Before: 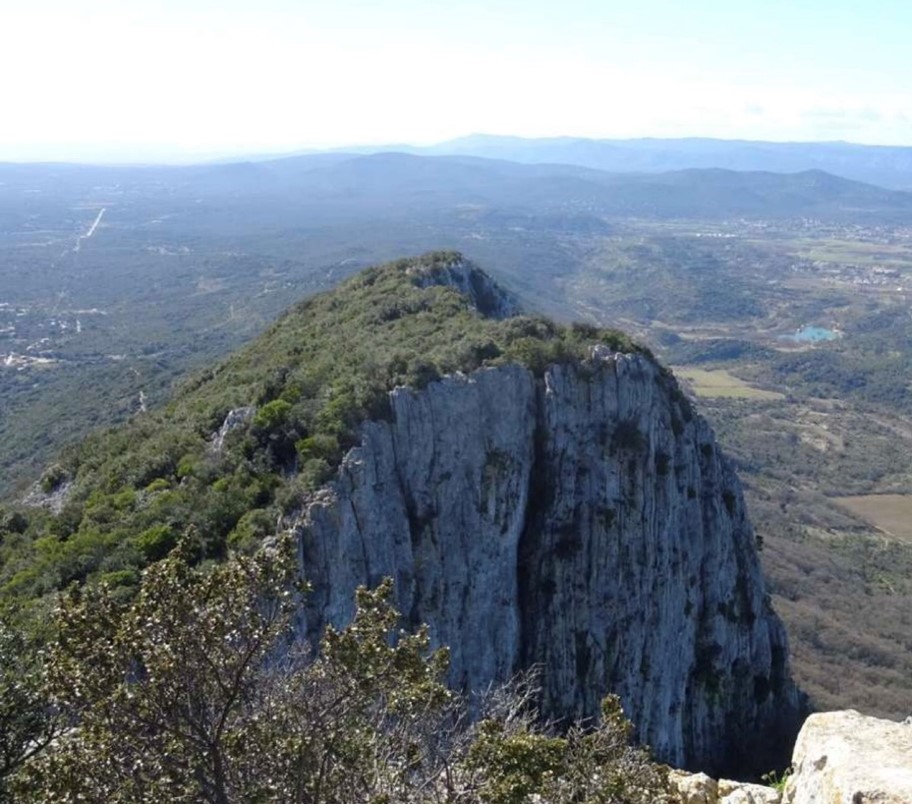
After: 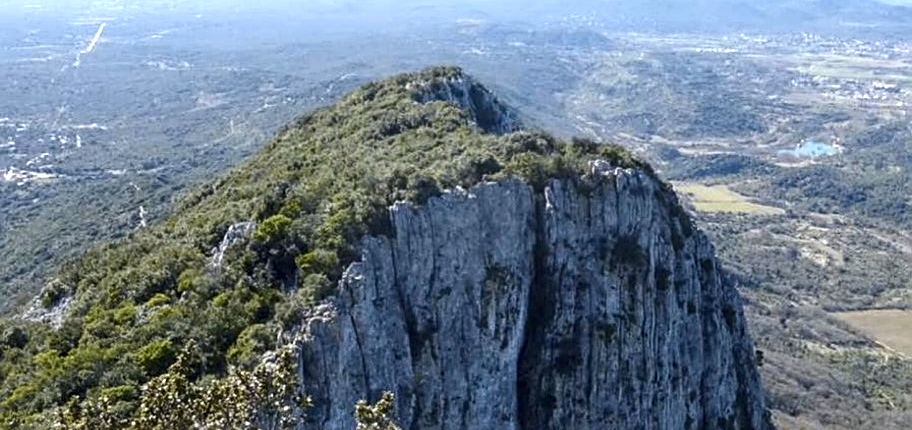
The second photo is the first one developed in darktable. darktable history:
sharpen: on, module defaults
crop and rotate: top 23.043%, bottom 23.437%
tone curve: curves: ch0 [(0, 0) (0.227, 0.17) (0.766, 0.774) (1, 1)]; ch1 [(0, 0) (0.114, 0.127) (0.437, 0.452) (0.498, 0.495) (0.579, 0.576) (1, 1)]; ch2 [(0, 0) (0.233, 0.259) (0.493, 0.492) (0.568, 0.579) (1, 1)], color space Lab, independent channels, preserve colors none
local contrast: on, module defaults
shadows and highlights: shadows 37.27, highlights -28.18, soften with gaussian
exposure: black level correction 0, exposure 0.68 EV, compensate exposure bias true, compensate highlight preservation false
